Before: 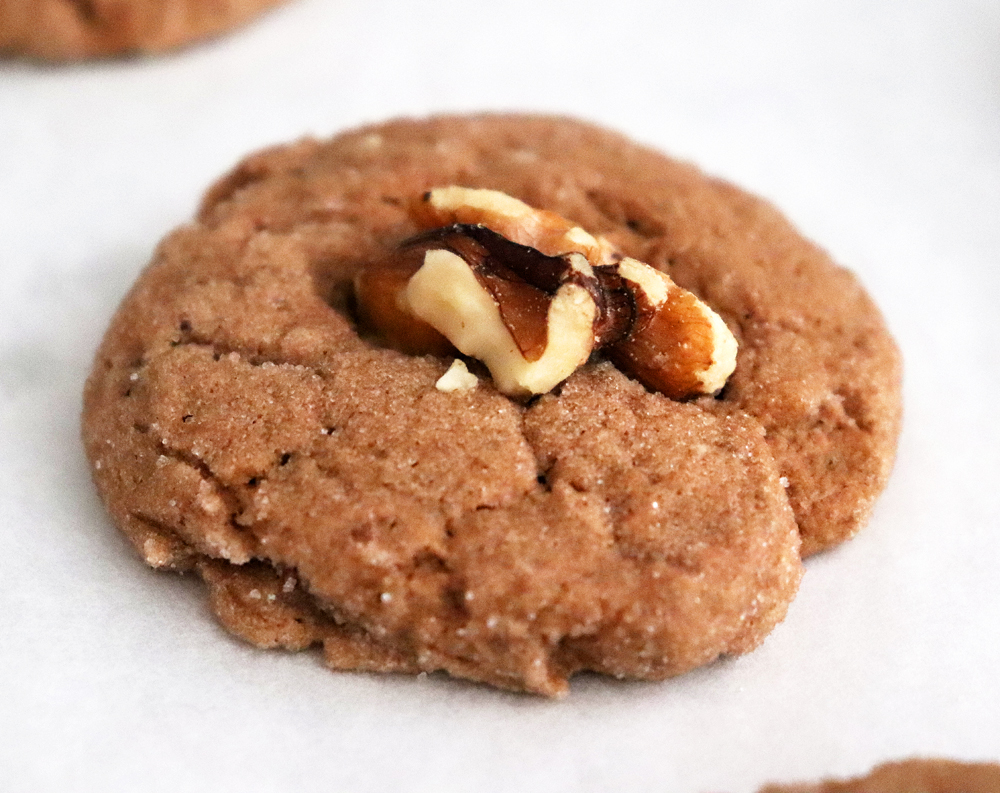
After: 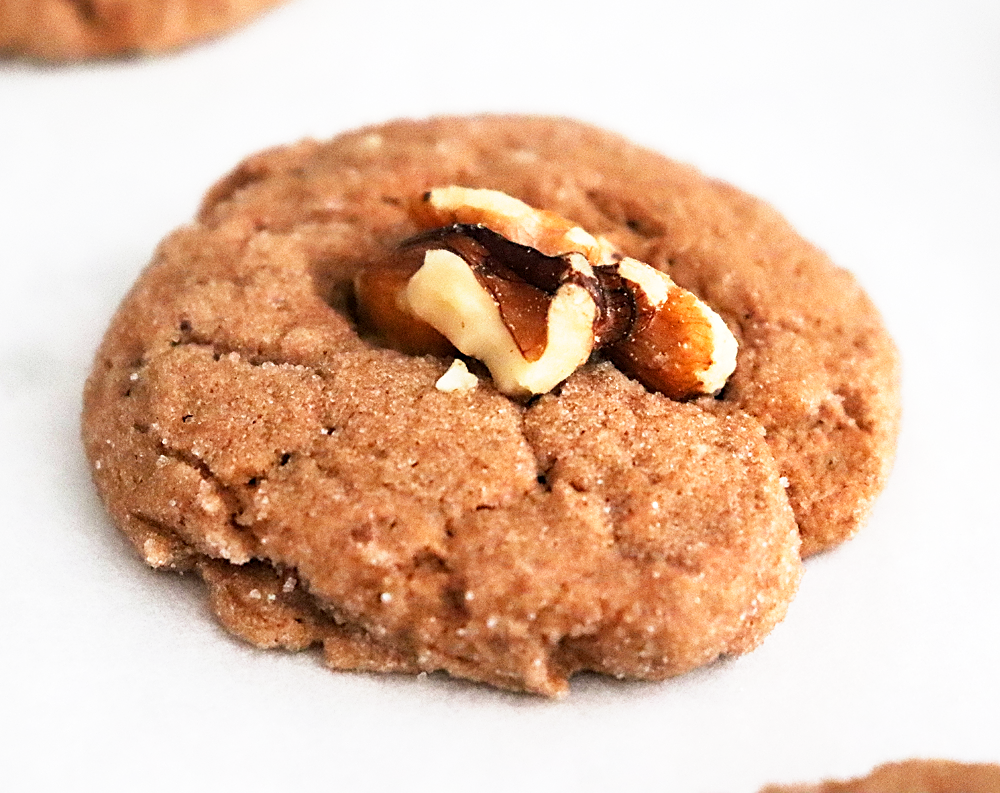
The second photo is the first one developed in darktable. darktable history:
sharpen: on, module defaults
base curve: curves: ch0 [(0, 0) (0.579, 0.807) (1, 1)], preserve colors none
